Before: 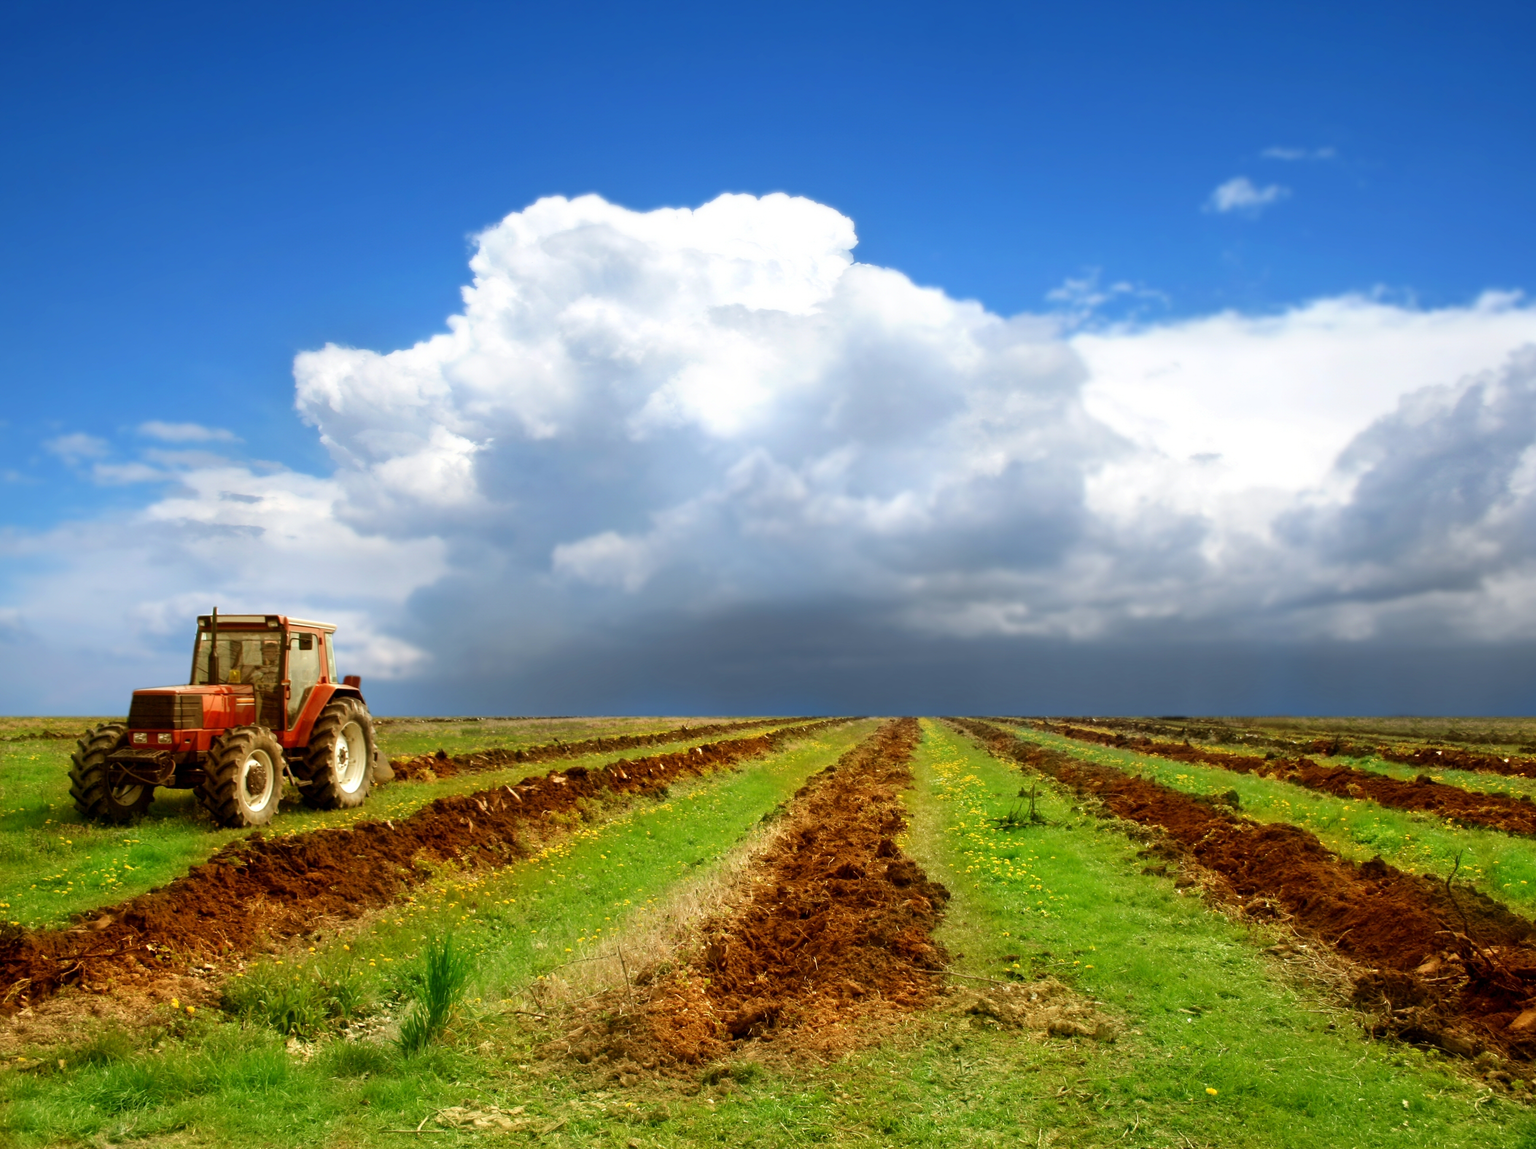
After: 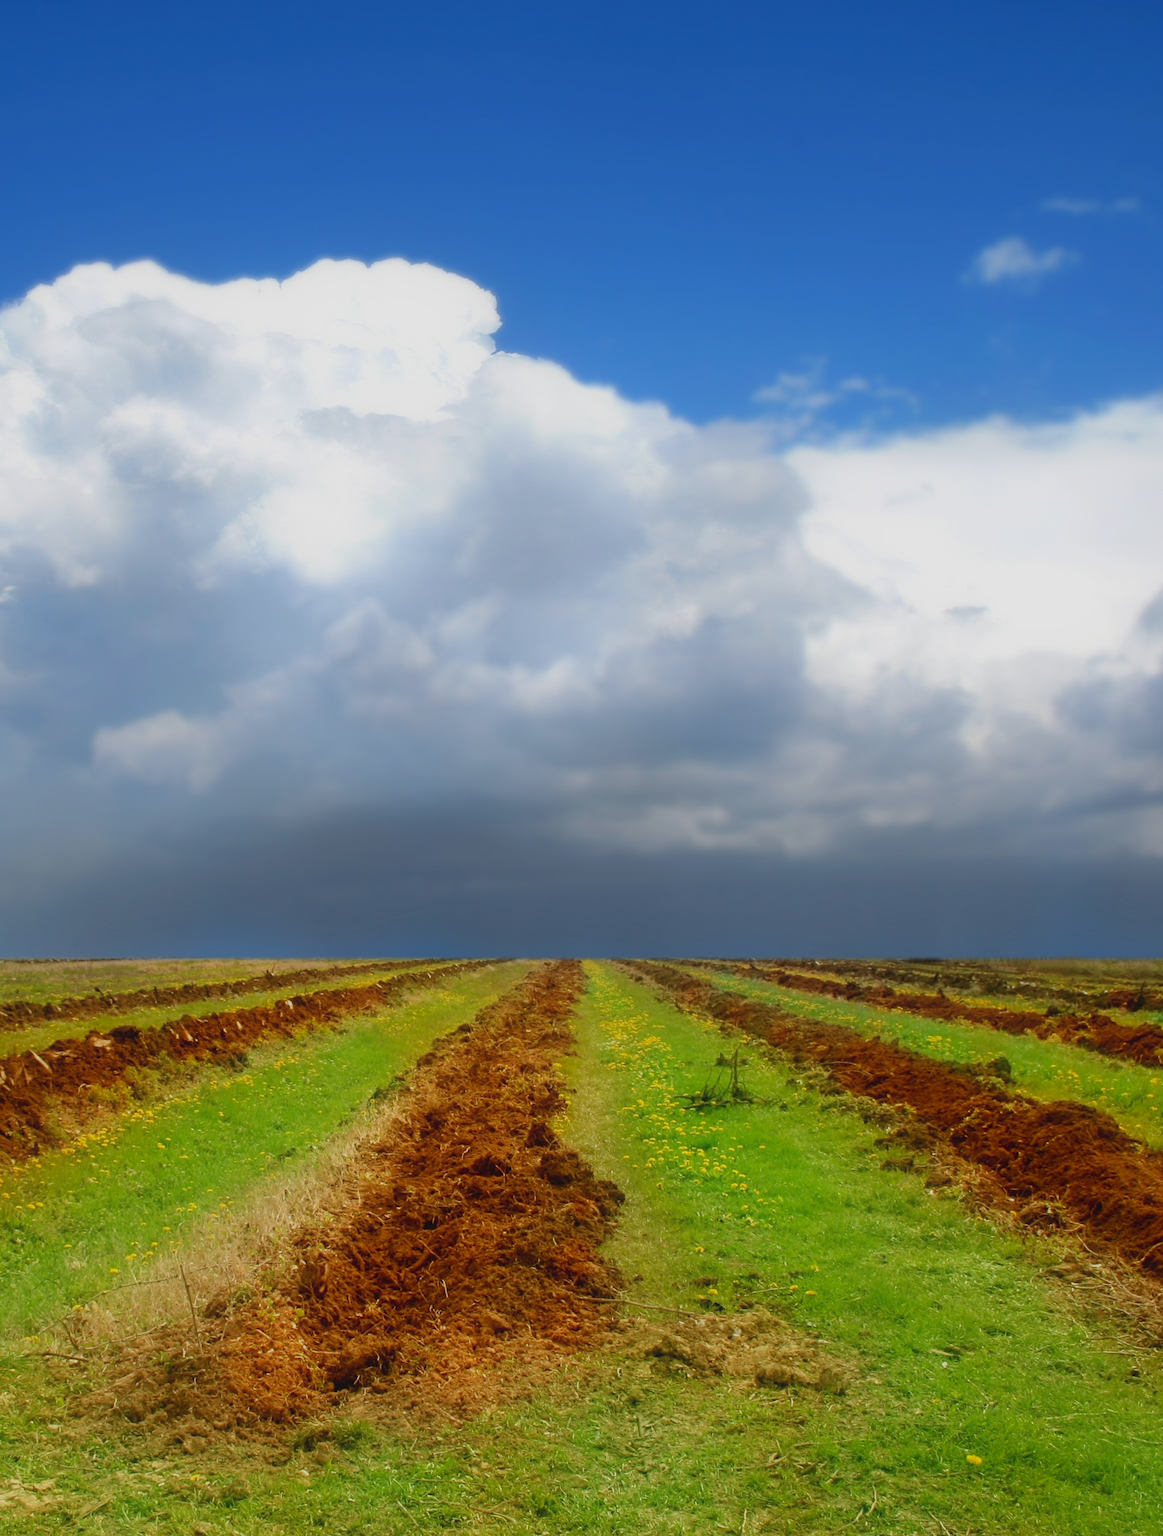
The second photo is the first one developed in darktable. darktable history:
tone equalizer: -8 EV 0.25 EV, -7 EV 0.417 EV, -6 EV 0.417 EV, -5 EV 0.25 EV, -3 EV -0.25 EV, -2 EV -0.417 EV, -1 EV -0.417 EV, +0 EV -0.25 EV, edges refinement/feathering 500, mask exposure compensation -1.57 EV, preserve details guided filter
contrast equalizer: y [[0.5, 0.486, 0.447, 0.446, 0.489, 0.5], [0.5 ×6], [0.5 ×6], [0 ×6], [0 ×6]]
crop: left 31.458%, top 0%, right 11.876%
